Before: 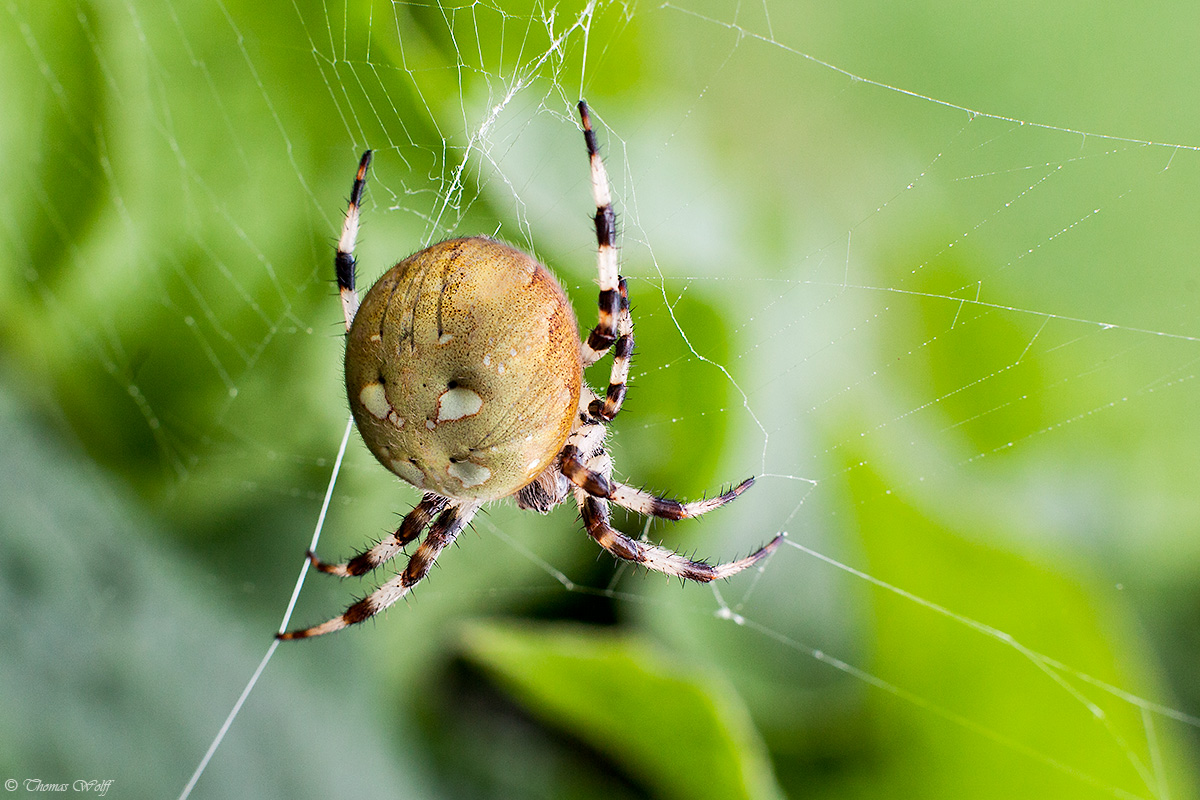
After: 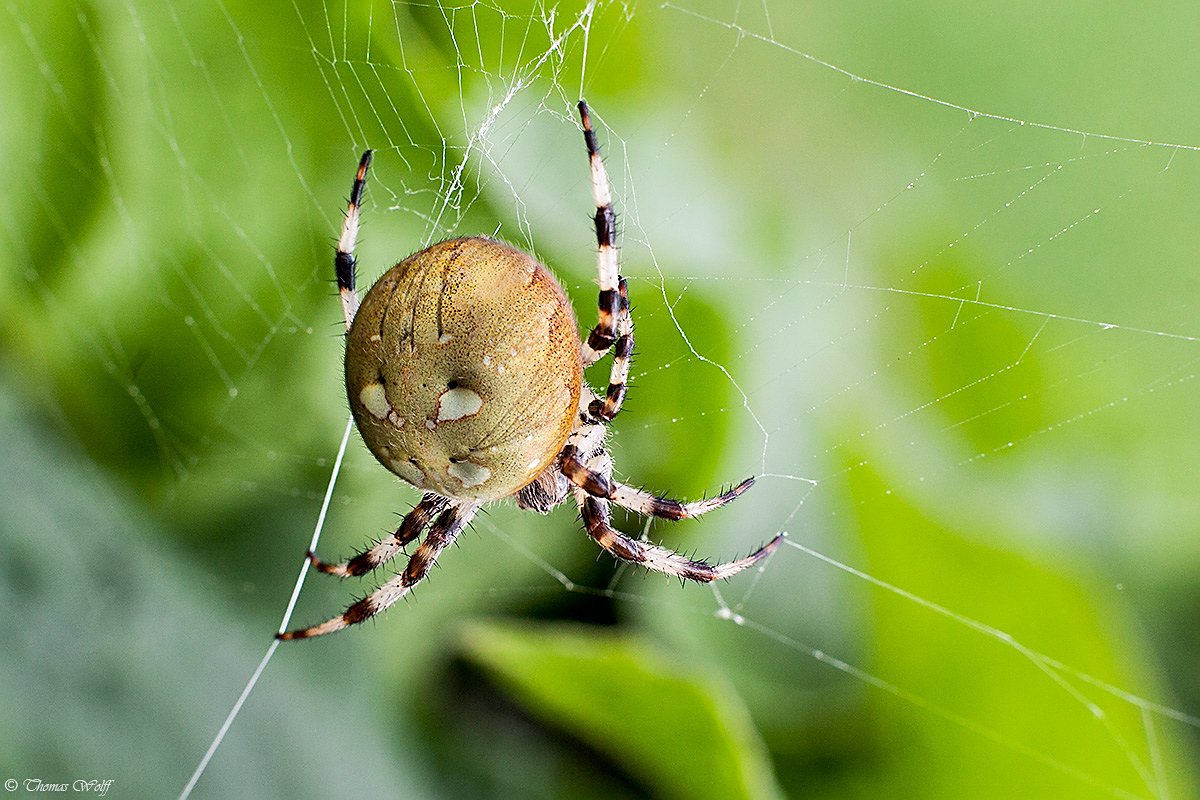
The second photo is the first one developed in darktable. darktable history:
exposure: exposure -0.029 EV, compensate highlight preservation false
sharpen: on, module defaults
